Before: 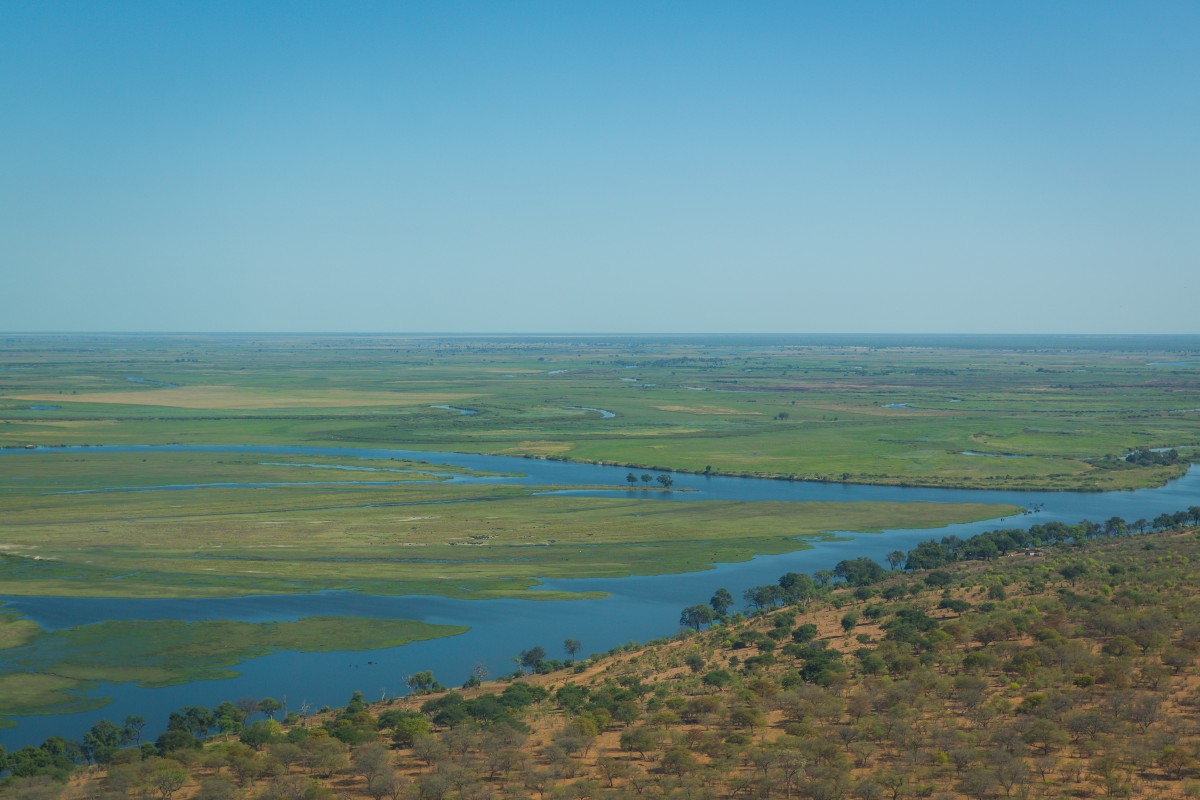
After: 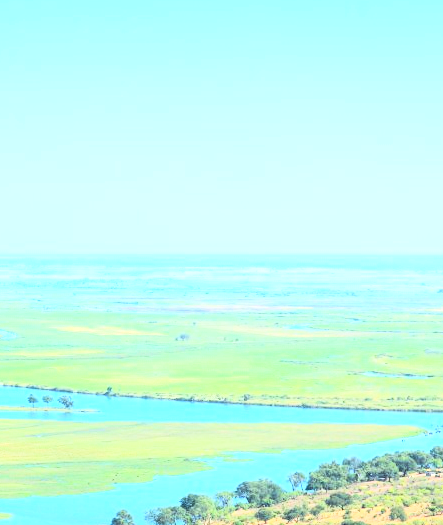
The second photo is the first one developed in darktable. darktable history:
crop and rotate: left 49.936%, top 10.094%, right 13.136%, bottom 24.256%
exposure: exposure 1.5 EV, compensate highlight preservation false
rgb curve: curves: ch0 [(0, 0) (0.21, 0.15) (0.24, 0.21) (0.5, 0.75) (0.75, 0.96) (0.89, 0.99) (1, 1)]; ch1 [(0, 0.02) (0.21, 0.13) (0.25, 0.2) (0.5, 0.67) (0.75, 0.9) (0.89, 0.97) (1, 1)]; ch2 [(0, 0.02) (0.21, 0.13) (0.25, 0.2) (0.5, 0.67) (0.75, 0.9) (0.89, 0.97) (1, 1)], compensate middle gray true
